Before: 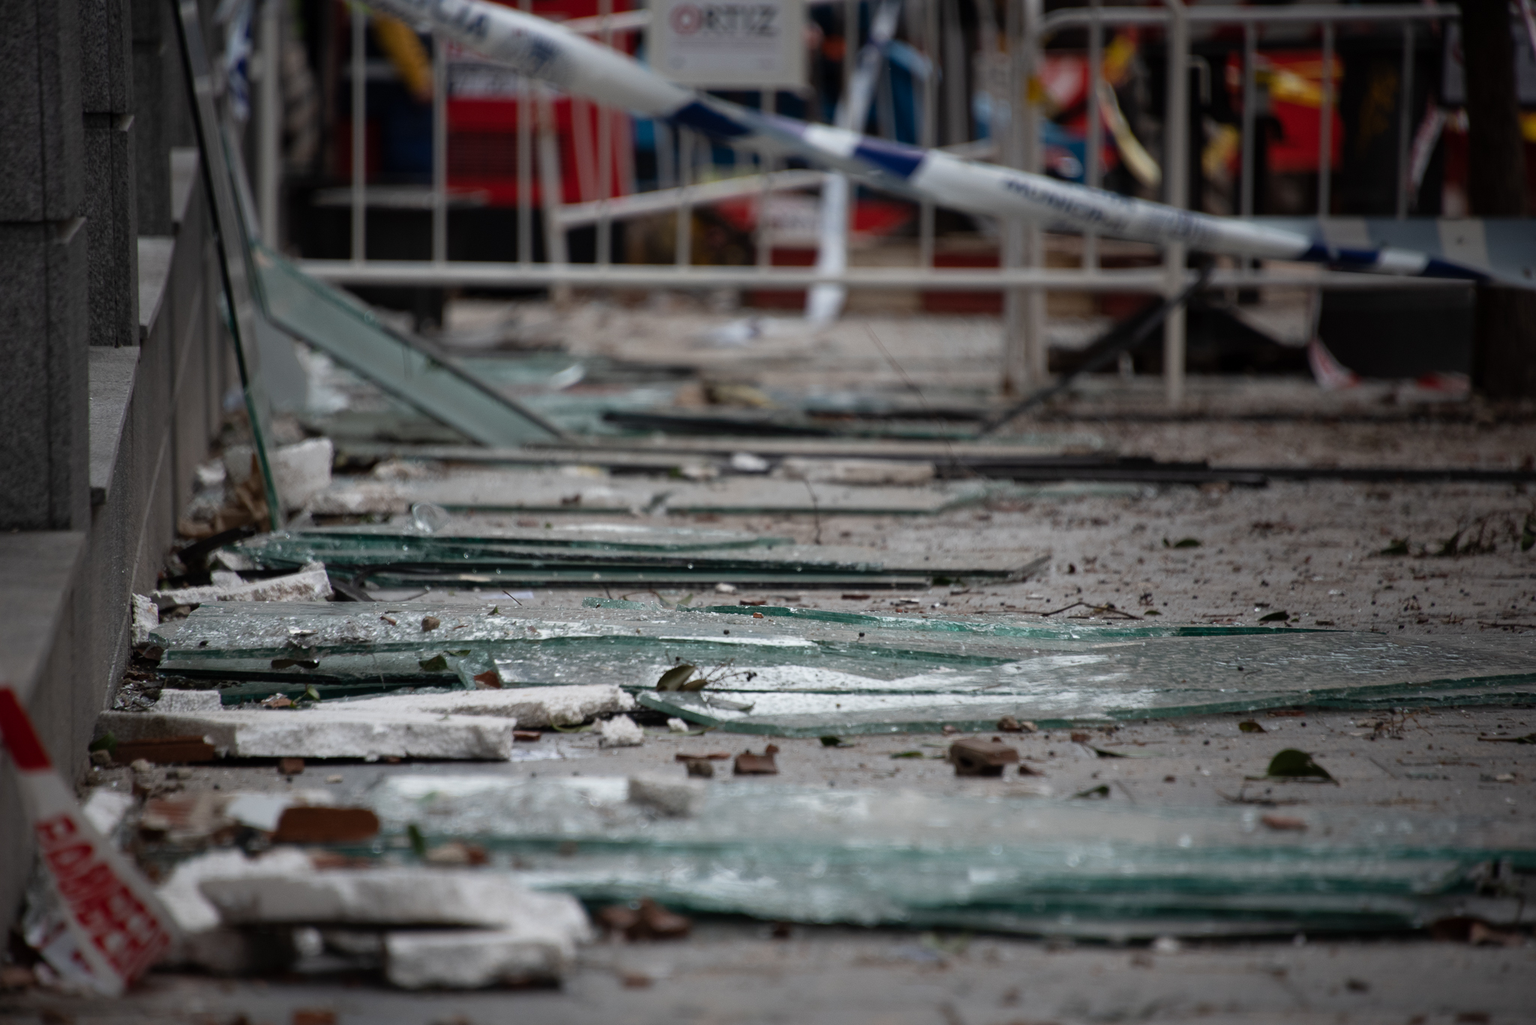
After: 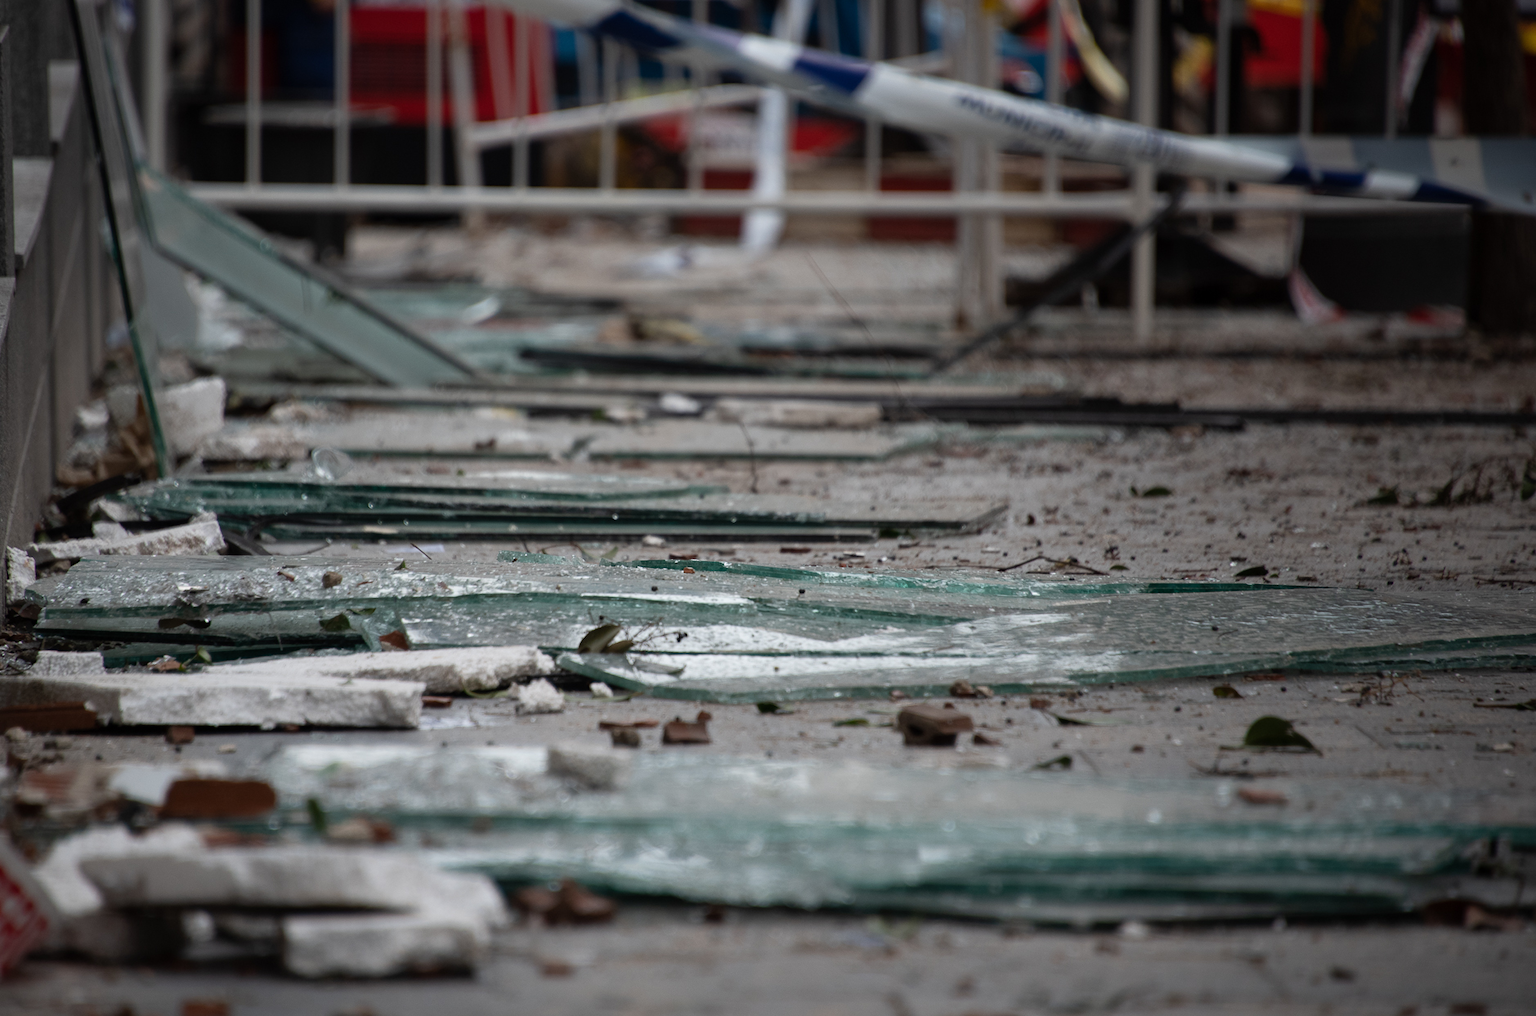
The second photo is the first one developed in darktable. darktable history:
crop and rotate: left 8.222%, top 9.047%
